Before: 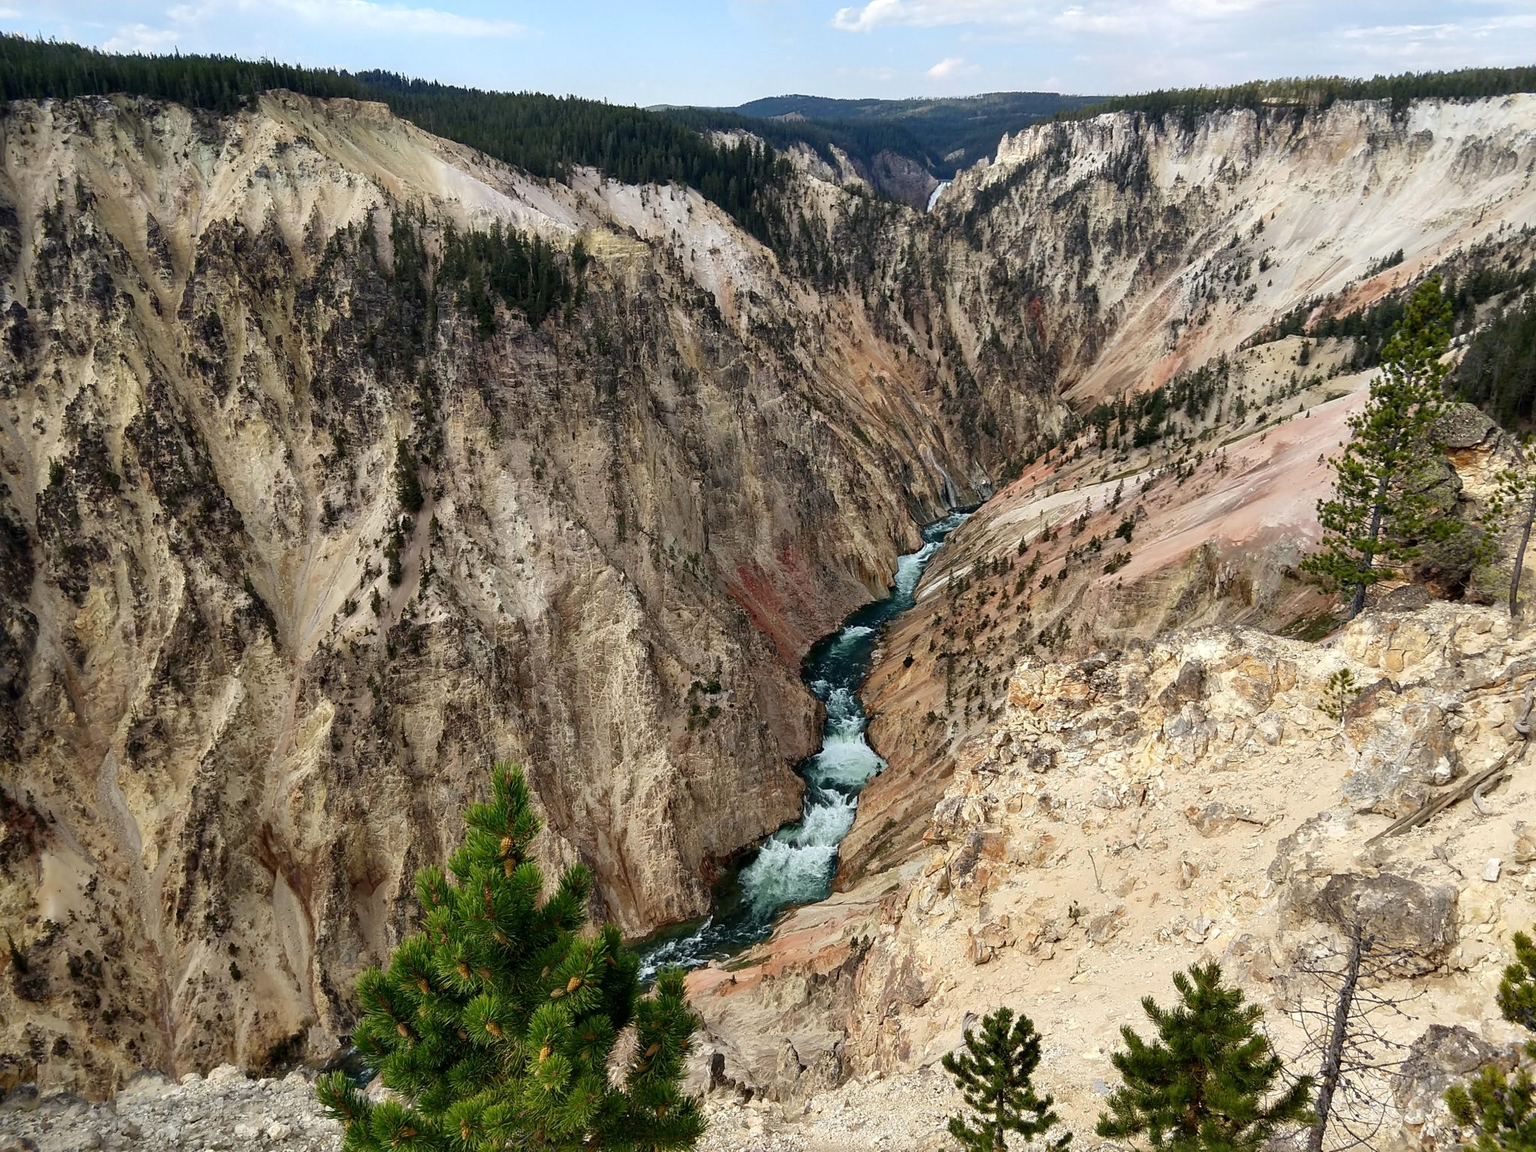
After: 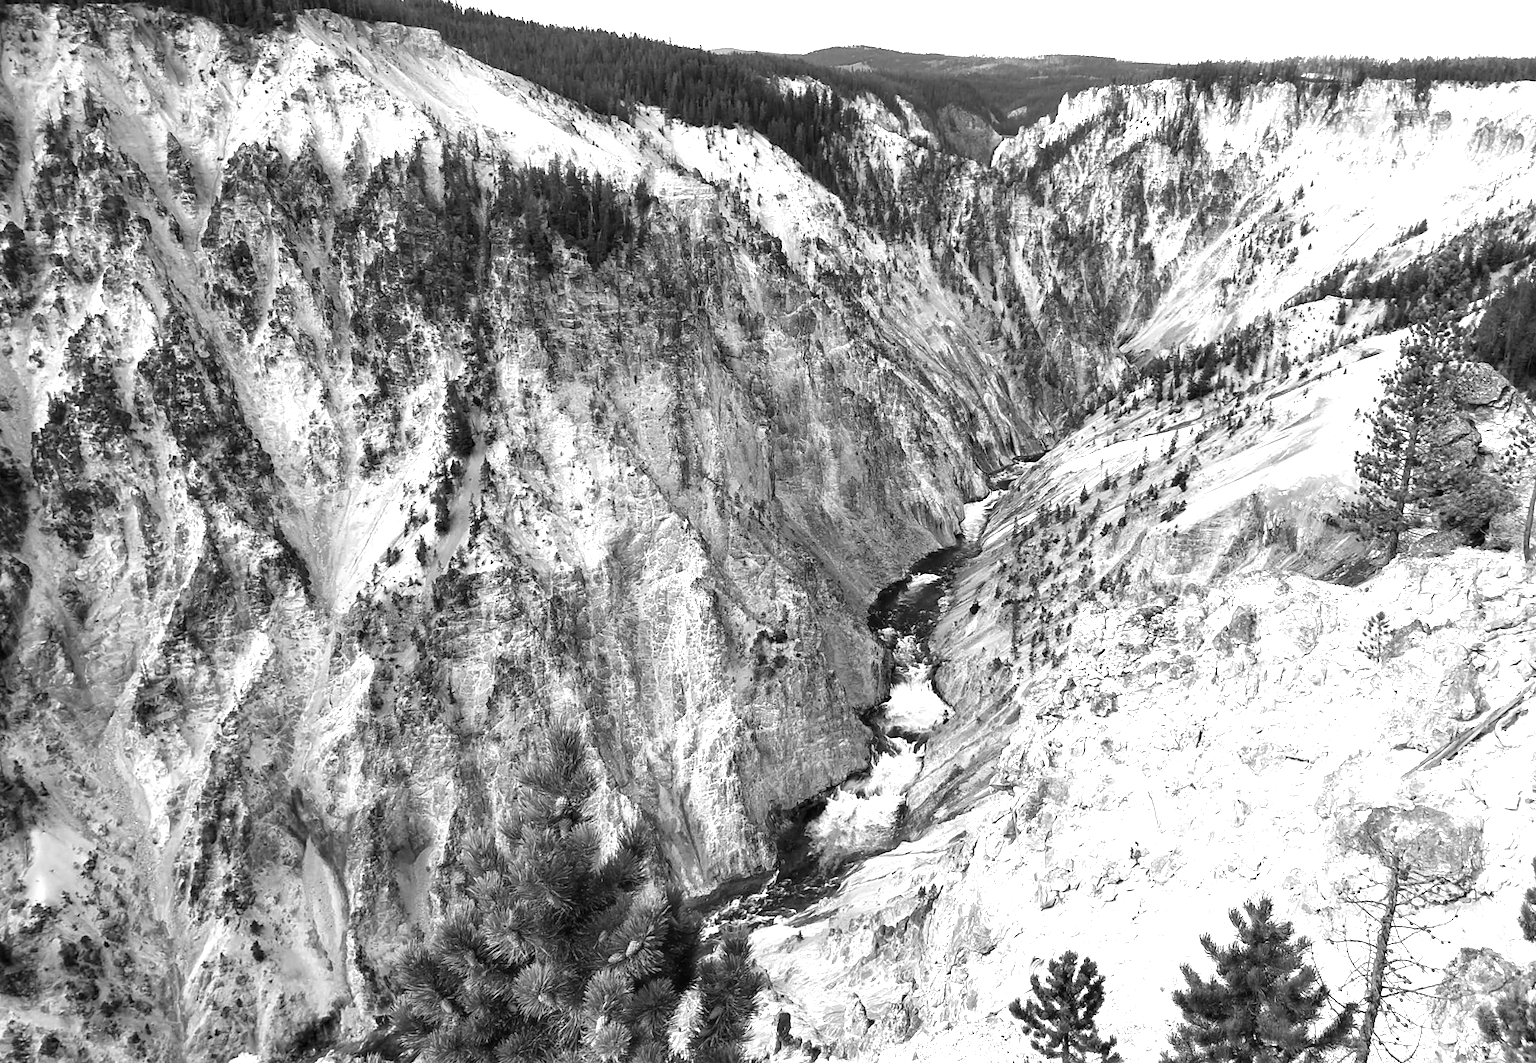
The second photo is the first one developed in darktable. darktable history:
monochrome: a 32, b 64, size 2.3, highlights 1
rotate and perspective: rotation -0.013°, lens shift (vertical) -0.027, lens shift (horizontal) 0.178, crop left 0.016, crop right 0.989, crop top 0.082, crop bottom 0.918
exposure: black level correction 0, exposure 1.2 EV, compensate highlight preservation false
